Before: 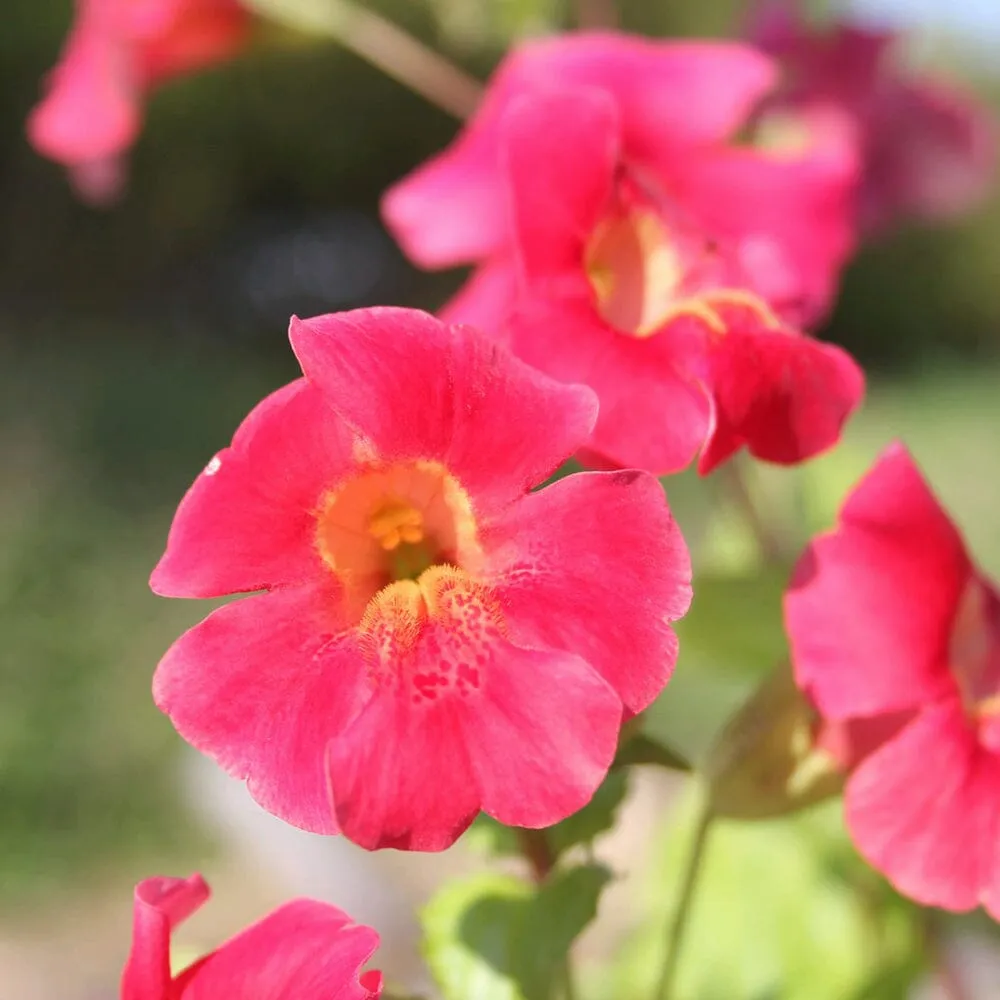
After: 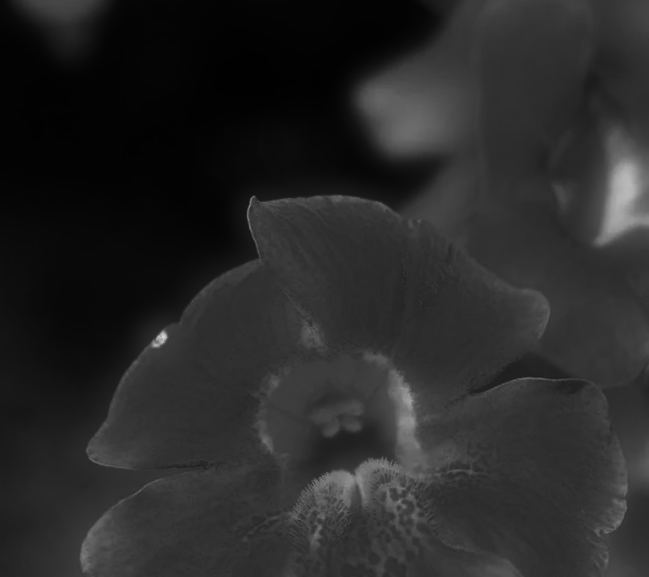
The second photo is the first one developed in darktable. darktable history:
crop and rotate: angle -4.99°, left 2.122%, top 6.945%, right 27.566%, bottom 30.519%
contrast brightness saturation: contrast 0.02, brightness -1, saturation -1
monochrome: on, module defaults
soften: size 60.24%, saturation 65.46%, brightness 0.506 EV, mix 25.7%
